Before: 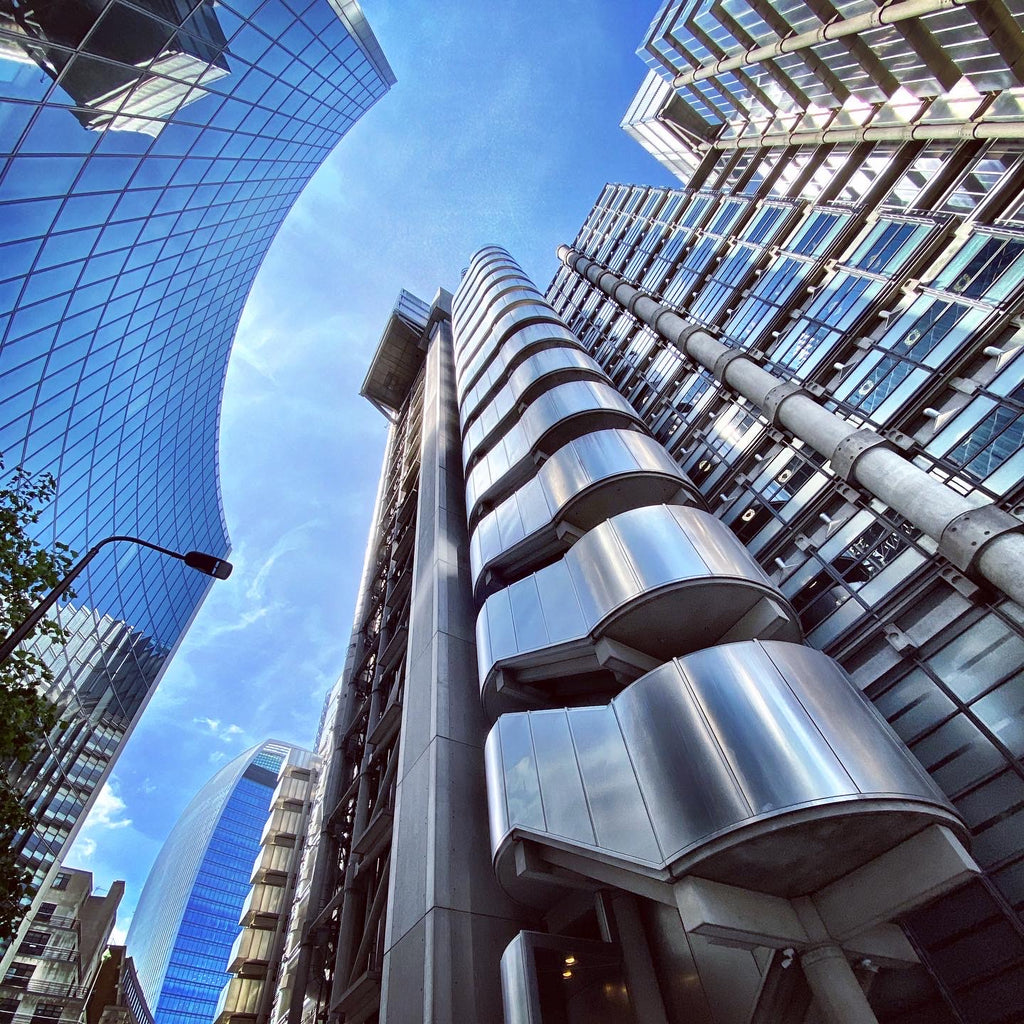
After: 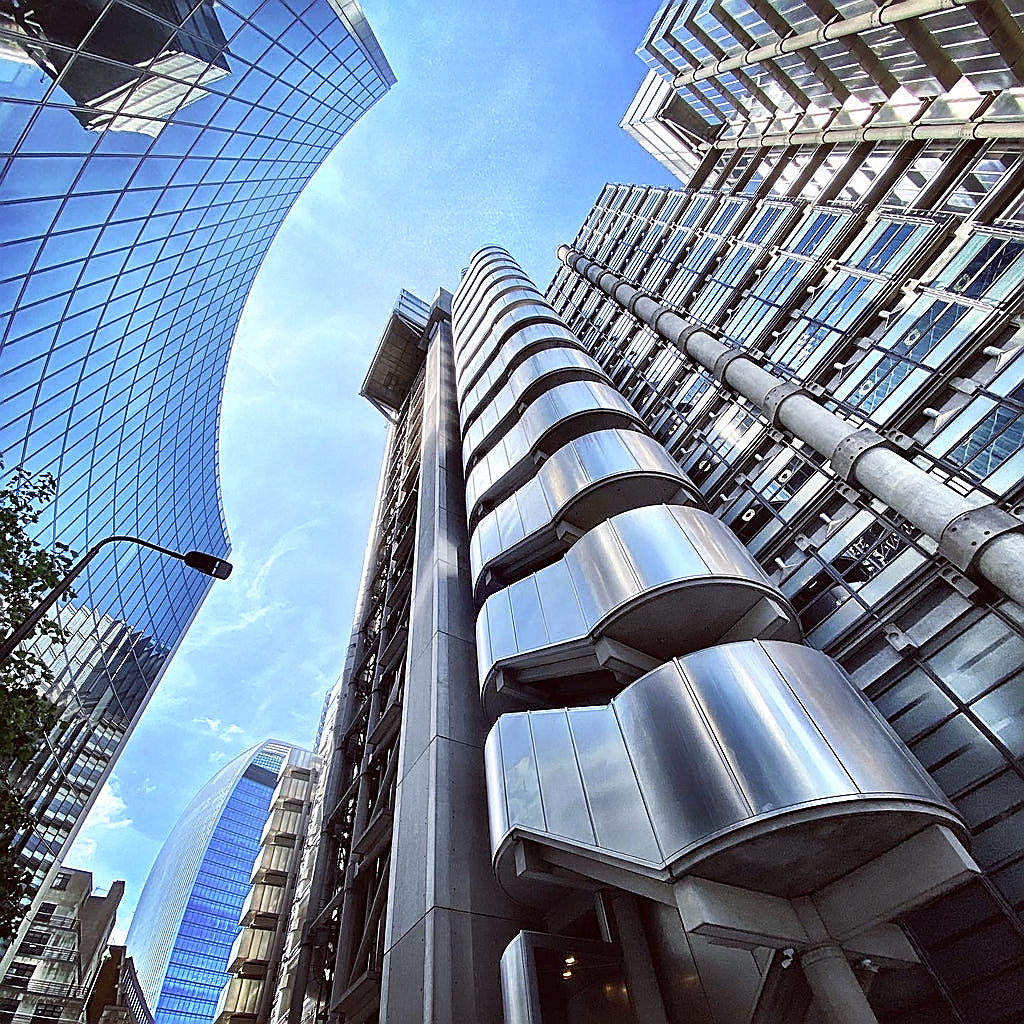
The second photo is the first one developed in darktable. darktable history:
sharpen: radius 1.418, amount 1.246, threshold 0.618
color zones: curves: ch0 [(0, 0.5) (0.125, 0.4) (0.25, 0.5) (0.375, 0.4) (0.5, 0.4) (0.625, 0.6) (0.75, 0.6) (0.875, 0.5)]; ch1 [(0, 0.4) (0.125, 0.5) (0.25, 0.4) (0.375, 0.4) (0.5, 0.4) (0.625, 0.4) (0.75, 0.5) (0.875, 0.4)]; ch2 [(0, 0.6) (0.125, 0.5) (0.25, 0.5) (0.375, 0.6) (0.5, 0.6) (0.625, 0.5) (0.75, 0.5) (0.875, 0.5)]
